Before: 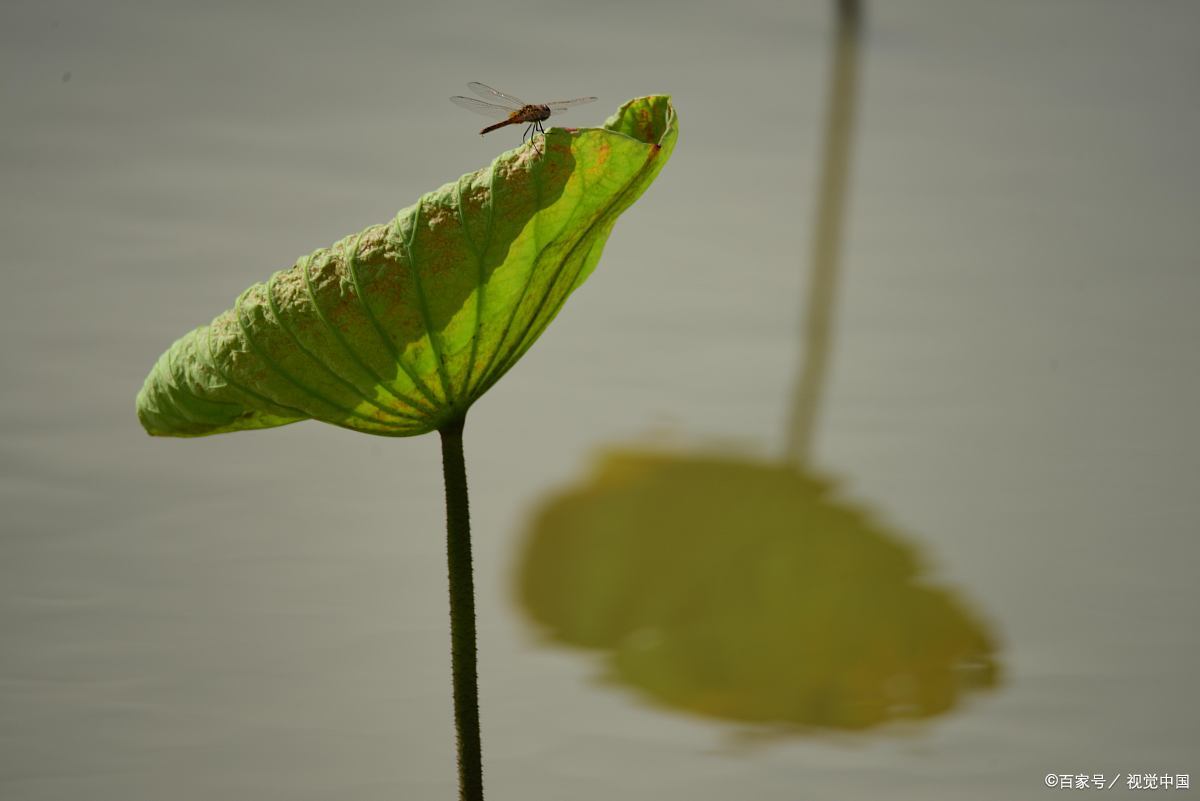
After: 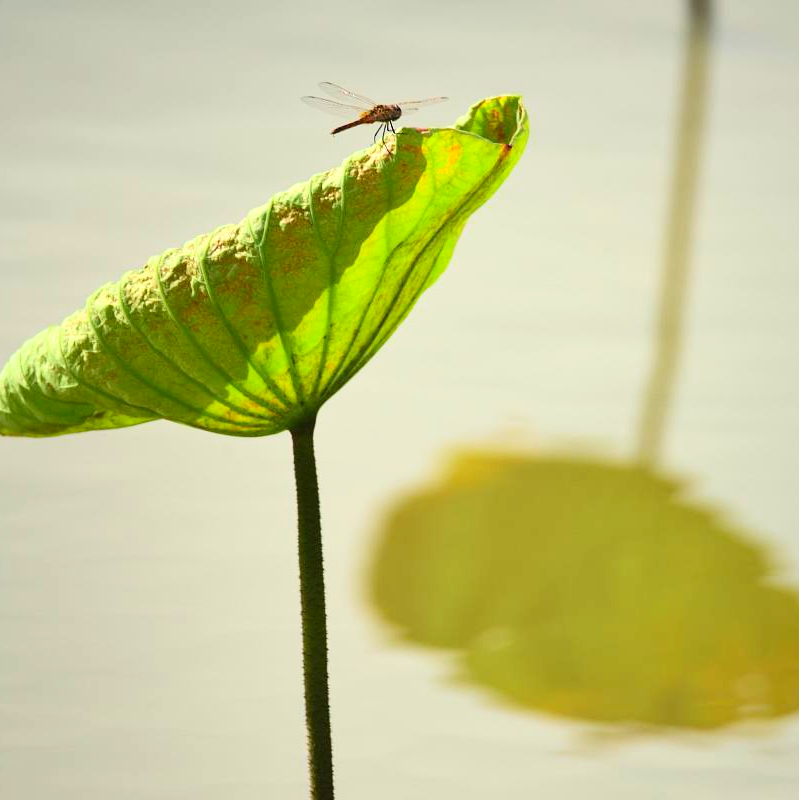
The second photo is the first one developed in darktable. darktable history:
exposure: black level correction 0, exposure 0.889 EV, compensate highlight preservation false
contrast brightness saturation: contrast 0.203, brightness 0.165, saturation 0.223
crop and rotate: left 12.482%, right 20.903%
